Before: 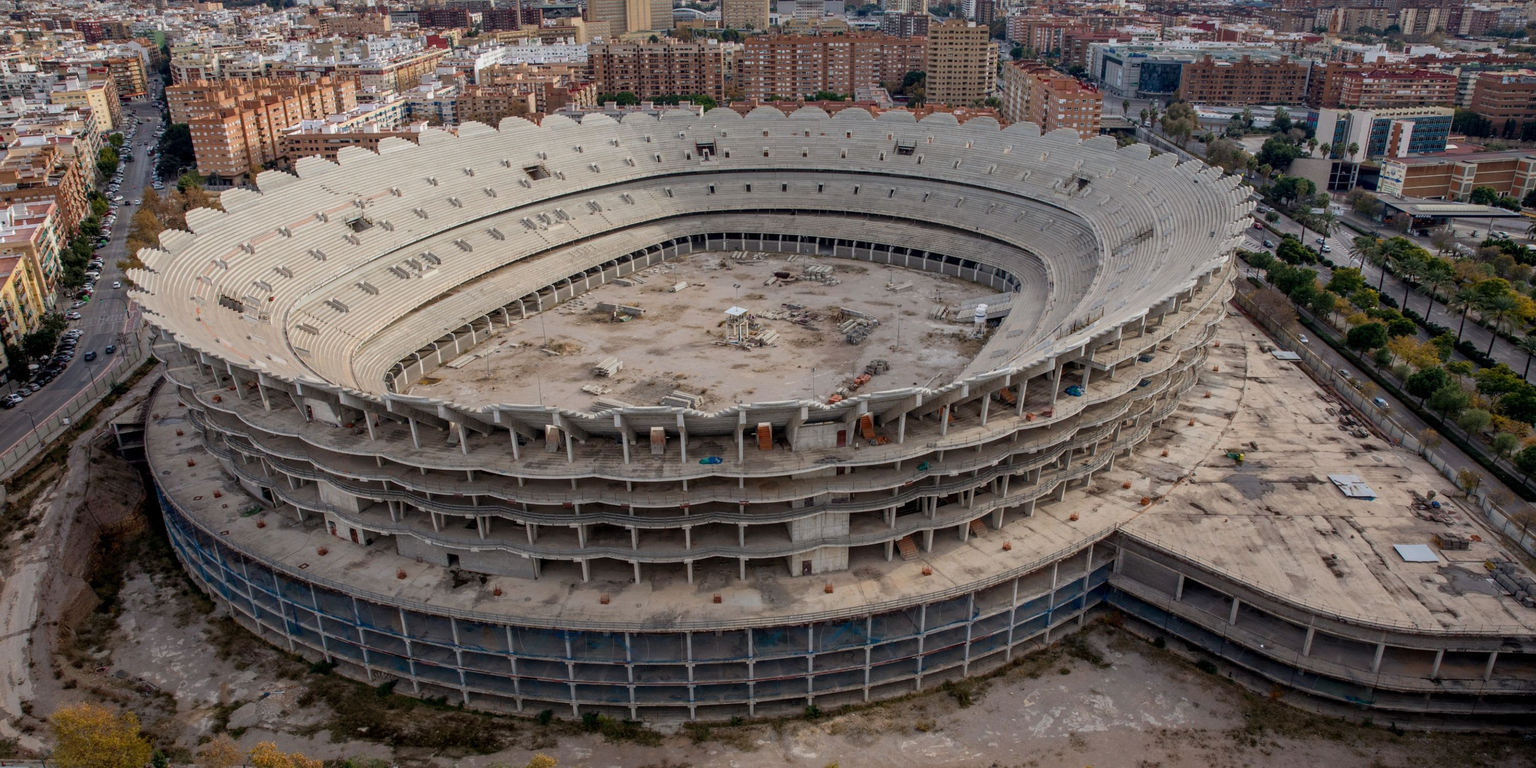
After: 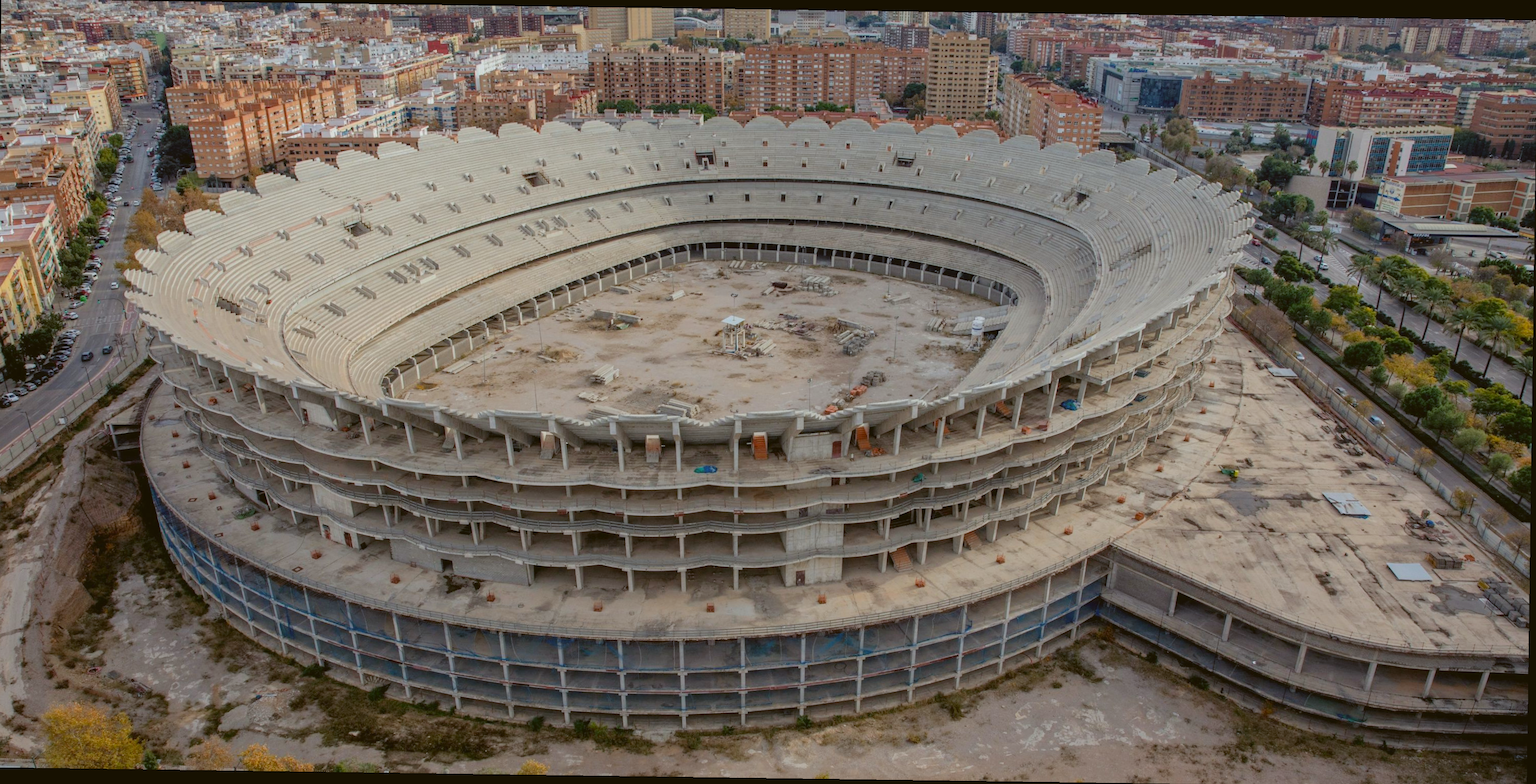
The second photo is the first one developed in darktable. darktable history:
crop and rotate: left 0.614%, top 0.179%, bottom 0.309%
color balance: lift [1.004, 1.002, 1.002, 0.998], gamma [1, 1.007, 1.002, 0.993], gain [1, 0.977, 1.013, 1.023], contrast -3.64%
rotate and perspective: rotation 0.8°, automatic cropping off
tone equalizer: -8 EV 0.25 EV, -7 EV 0.417 EV, -6 EV 0.417 EV, -5 EV 0.25 EV, -3 EV -0.25 EV, -2 EV -0.417 EV, -1 EV -0.417 EV, +0 EV -0.25 EV, edges refinement/feathering 500, mask exposure compensation -1.57 EV, preserve details guided filter
contrast brightness saturation: contrast 0.03, brightness 0.06, saturation 0.13
exposure: exposure 0.191 EV, compensate highlight preservation false
